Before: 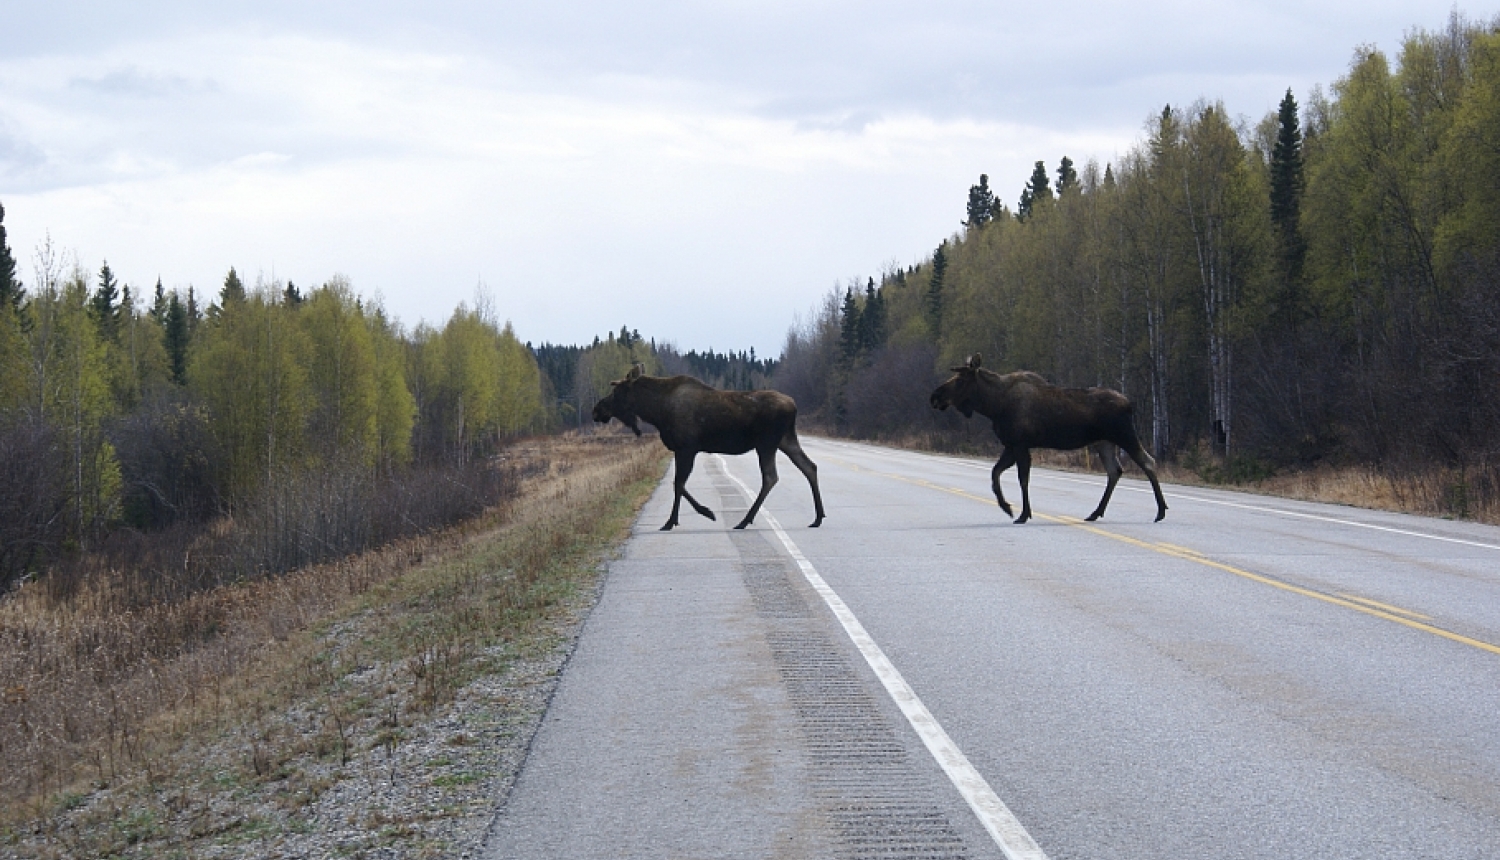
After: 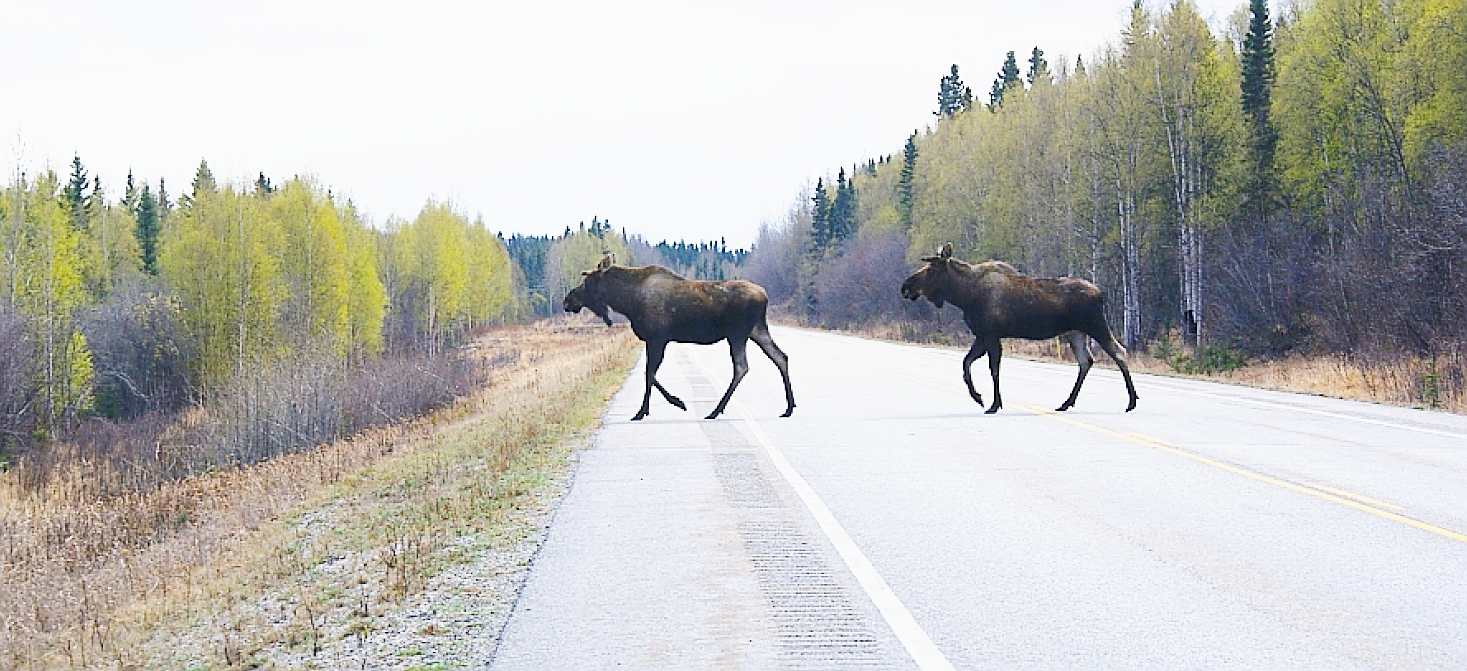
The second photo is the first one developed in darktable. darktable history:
base curve: curves: ch0 [(0, 0) (0.025, 0.046) (0.112, 0.277) (0.467, 0.74) (0.814, 0.929) (1, 0.942)], exposure shift 0.585, preserve colors none
crop and rotate: left 1.953%, top 12.972%, right 0.232%, bottom 8.939%
color balance rgb: linear chroma grading › global chroma 15.575%, perceptual saturation grading › global saturation 16.727%, perceptual brilliance grading › mid-tones 10.159%, perceptual brilliance grading › shadows 14.729%
exposure: black level correction 0, exposure 0.499 EV, compensate highlight preservation false
sharpen: radius 1.405, amount 1.243, threshold 0.698
